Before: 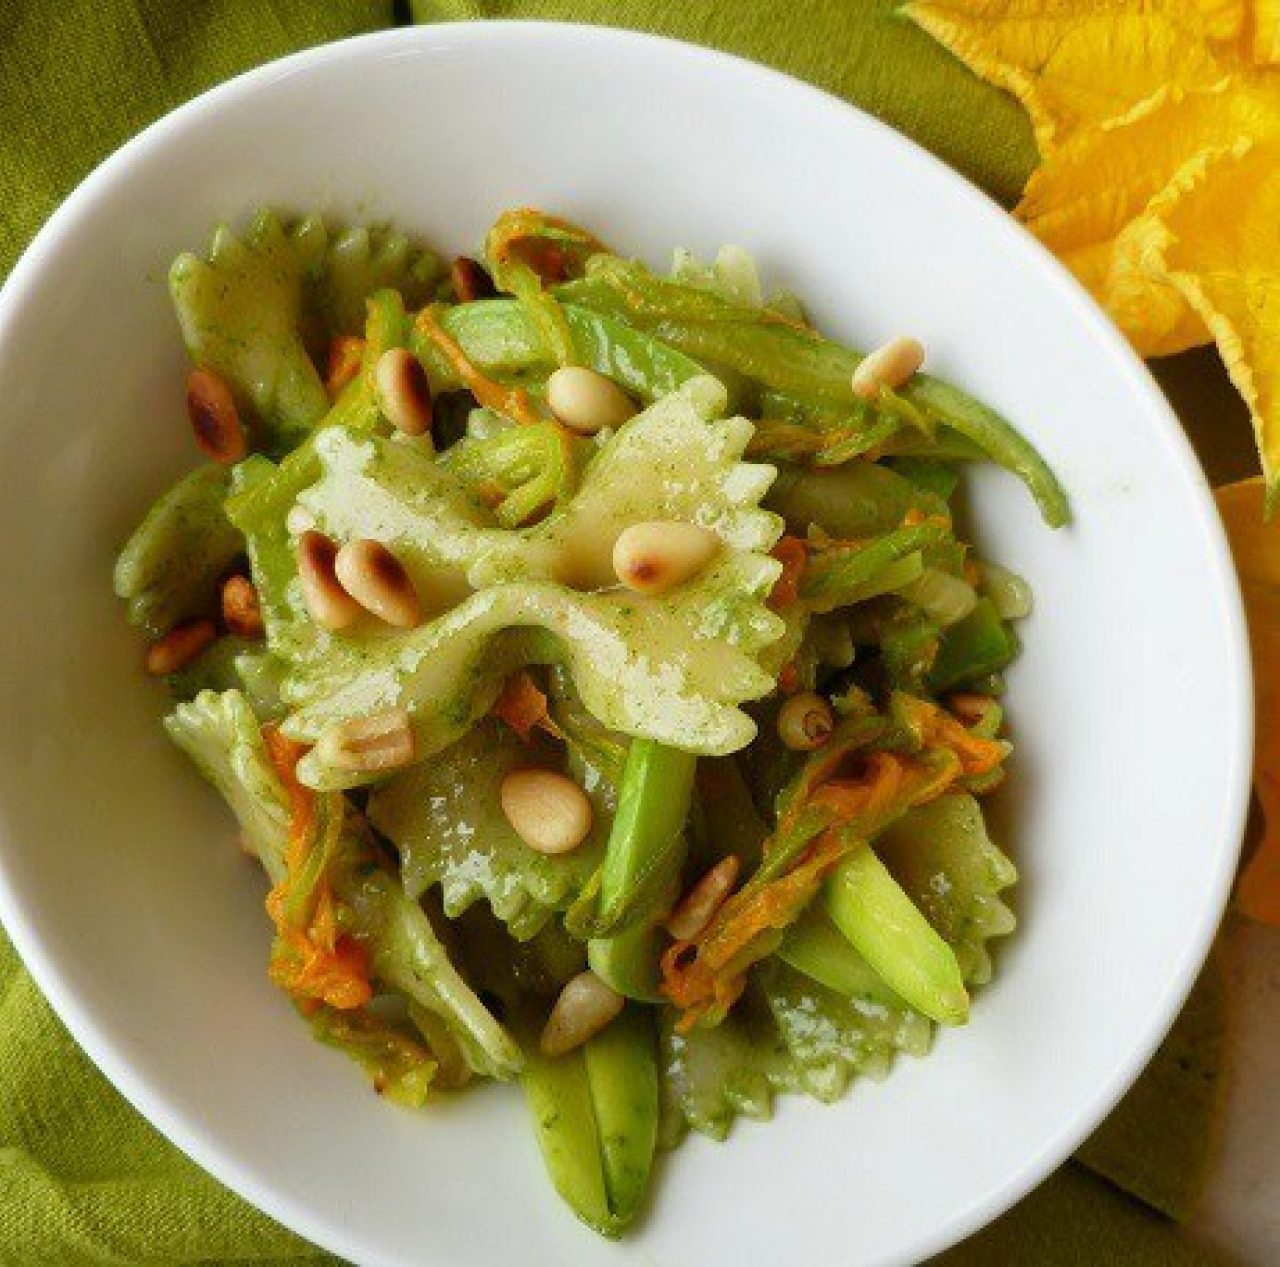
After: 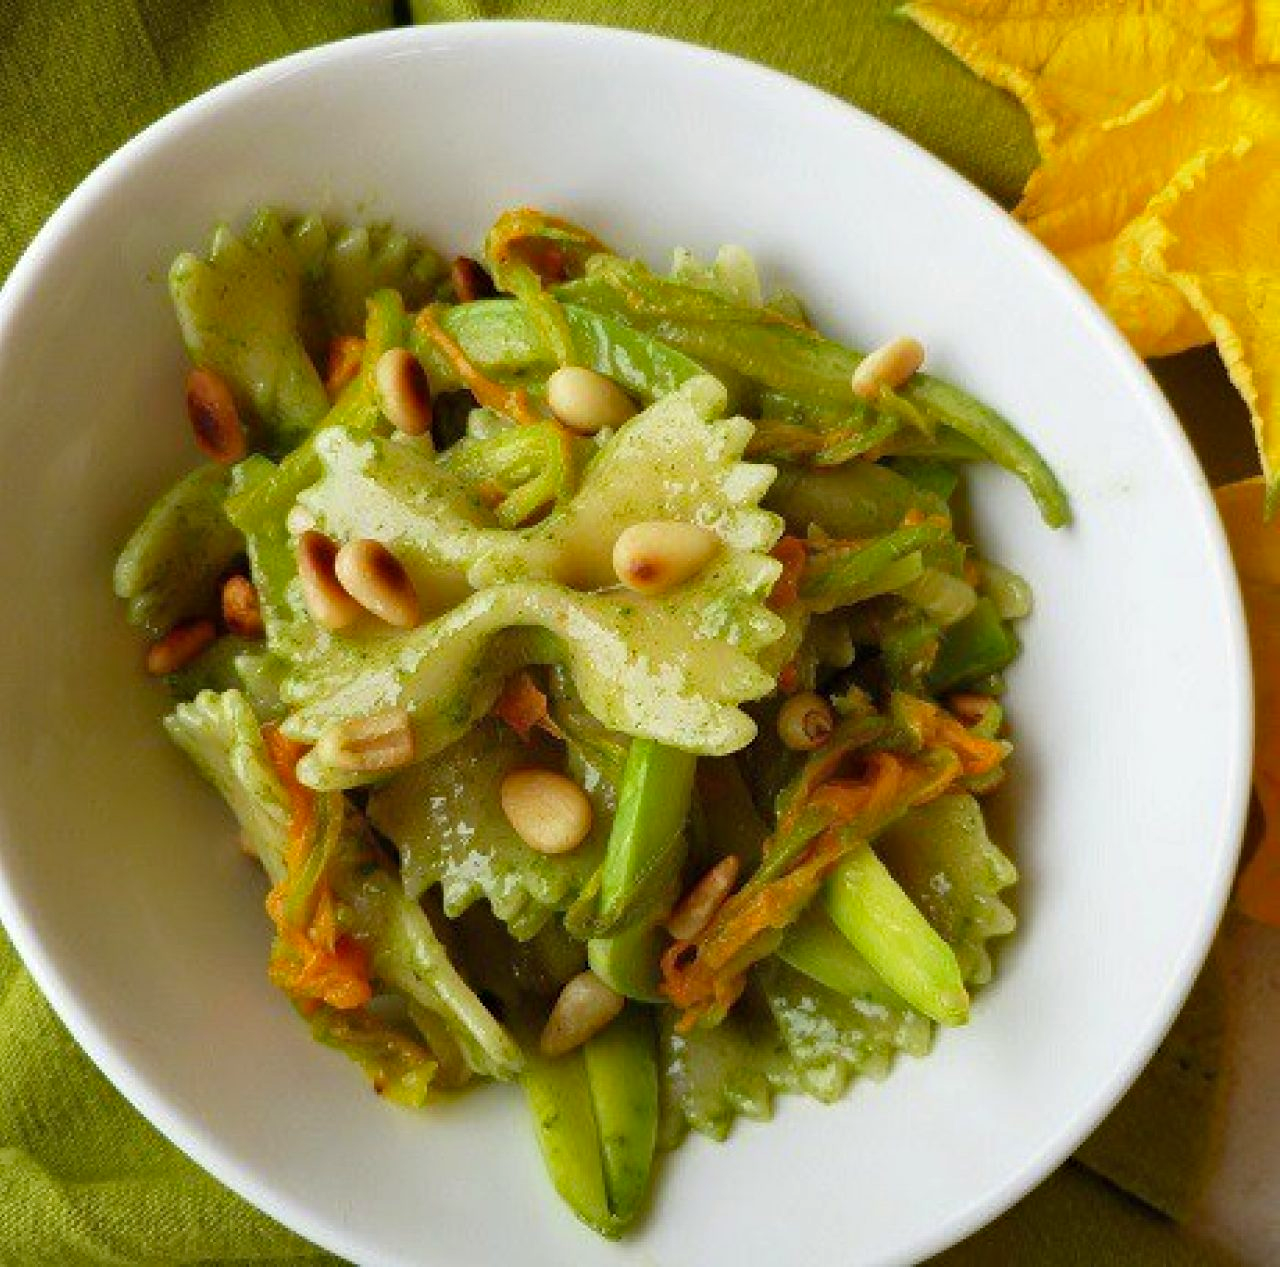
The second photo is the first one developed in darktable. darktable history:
tone equalizer: on, module defaults
haze removal: strength 0.29, distance 0.25, compatibility mode true, adaptive false
